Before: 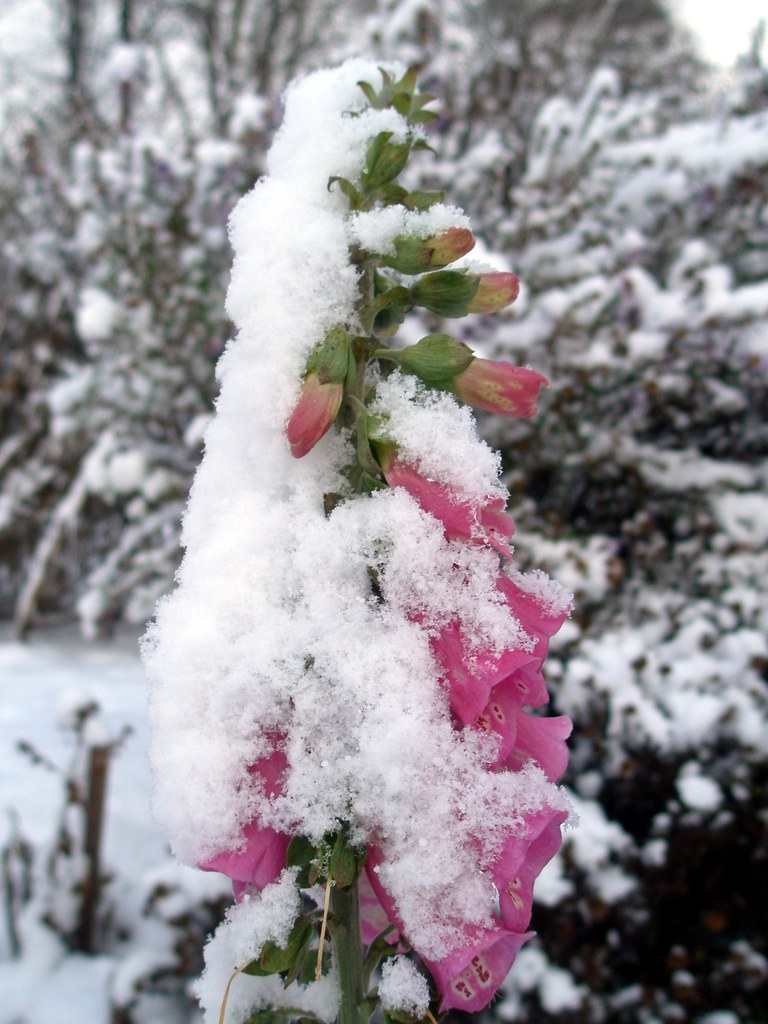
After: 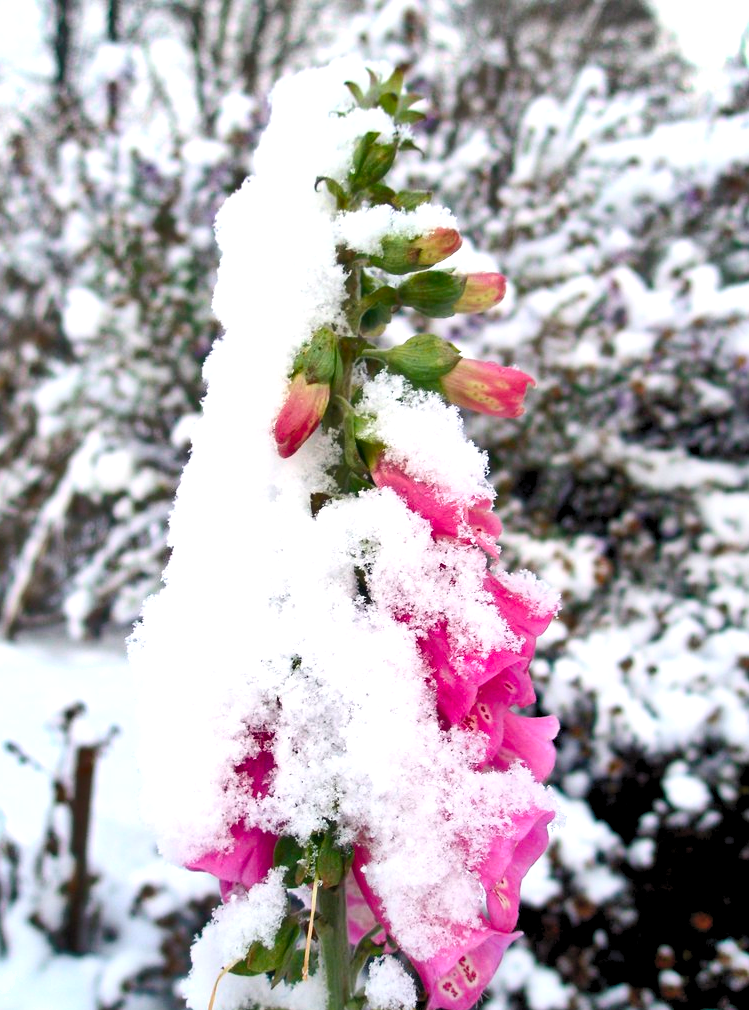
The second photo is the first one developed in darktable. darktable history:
crop and rotate: left 1.774%, right 0.633%, bottom 1.28%
shadows and highlights: shadows color adjustment 97.66%, soften with gaussian
exposure: exposure -0.041 EV, compensate highlight preservation false
contrast brightness saturation: contrast 0.2, brightness 0.16, saturation 0.22
levels: black 3.83%, white 90.64%, levels [0.044, 0.416, 0.908]
